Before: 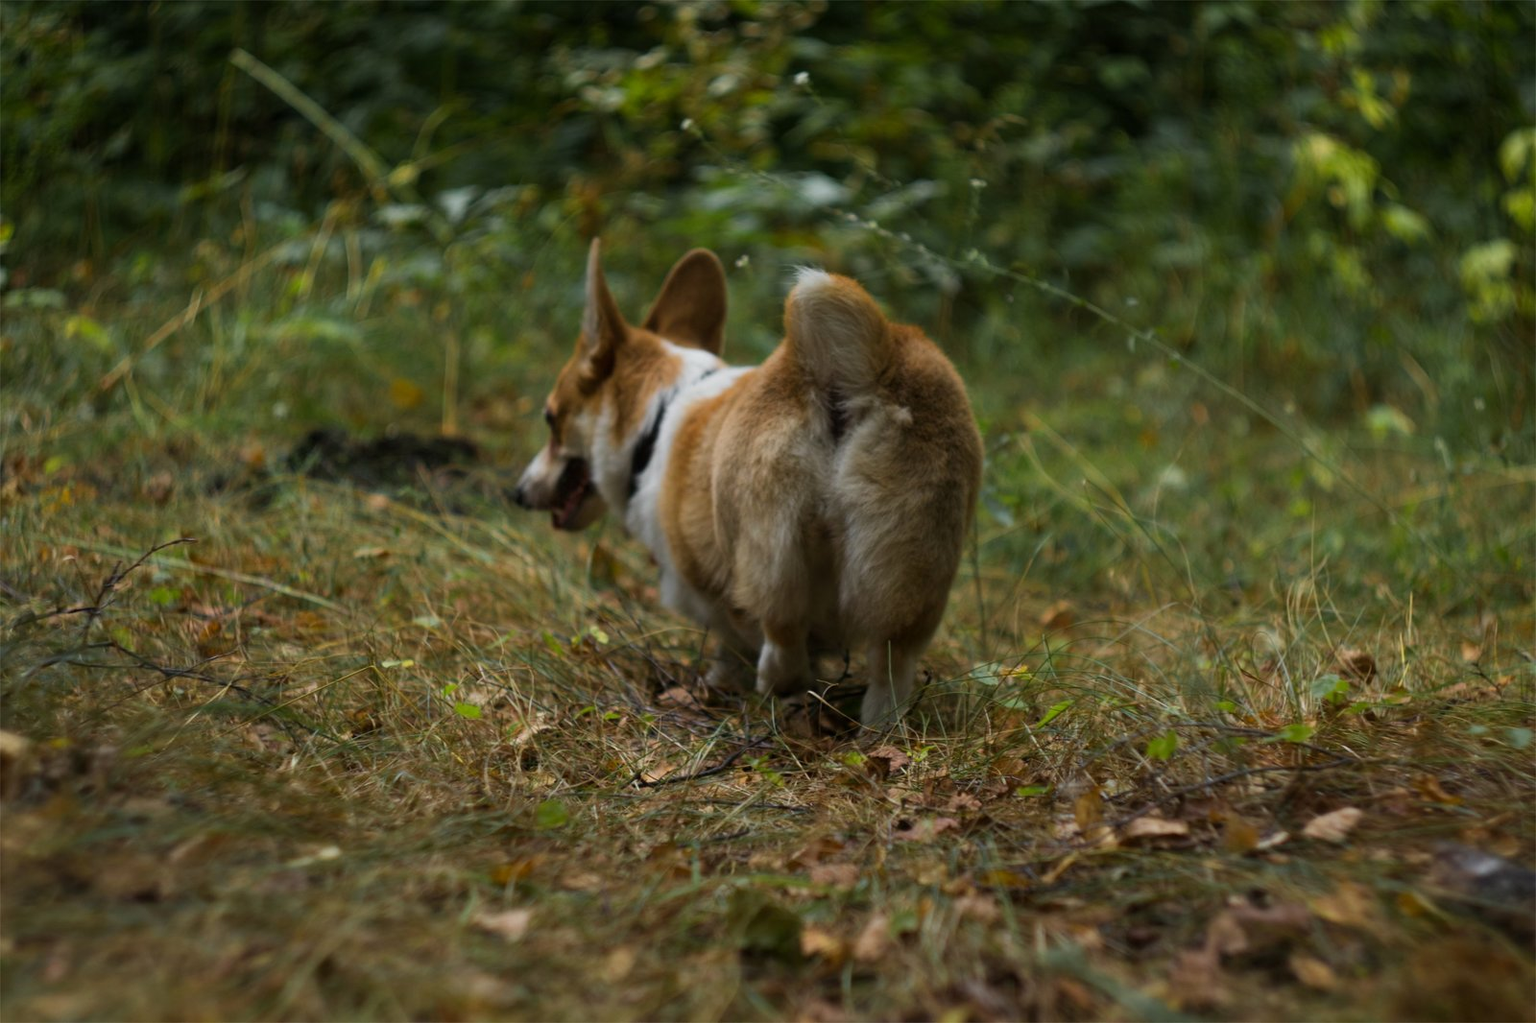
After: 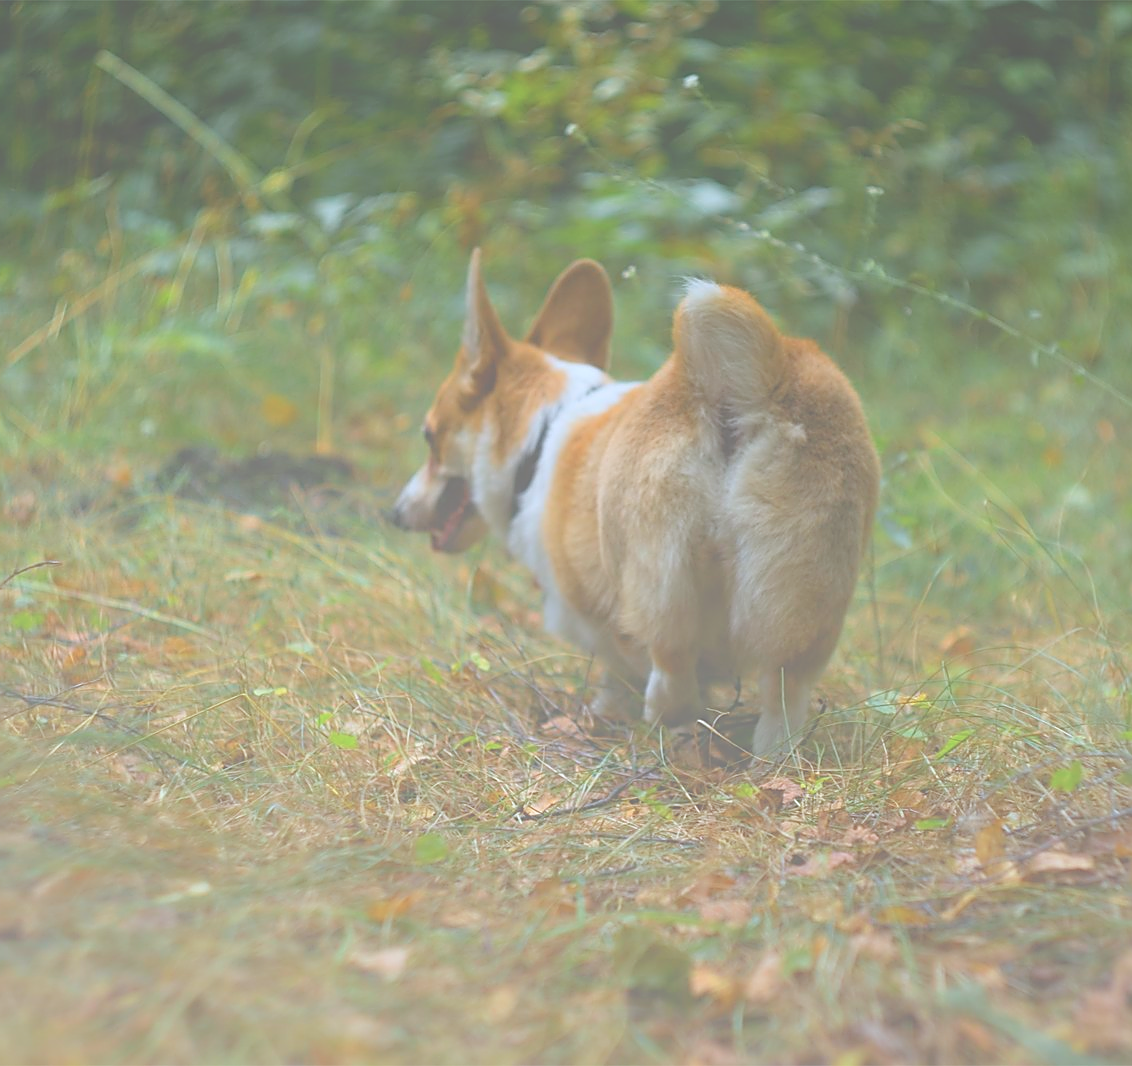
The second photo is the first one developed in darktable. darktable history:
bloom: size 70%, threshold 25%, strength 70%
color calibration: x 0.37, y 0.382, temperature 4313.32 K
sharpen: radius 1.4, amount 1.25, threshold 0.7
crop and rotate: left 9.061%, right 20.142%
